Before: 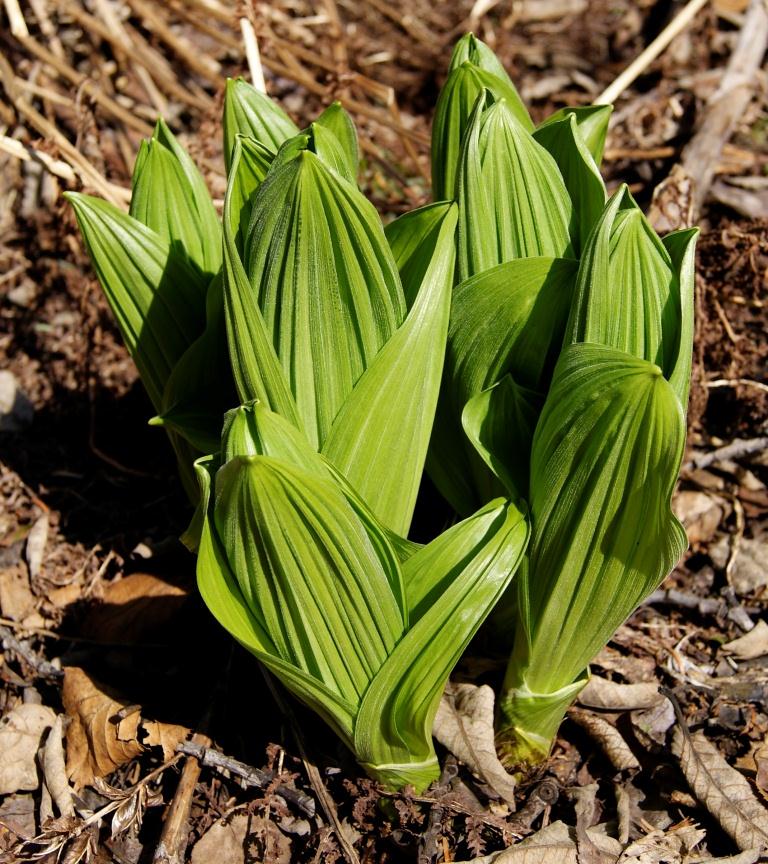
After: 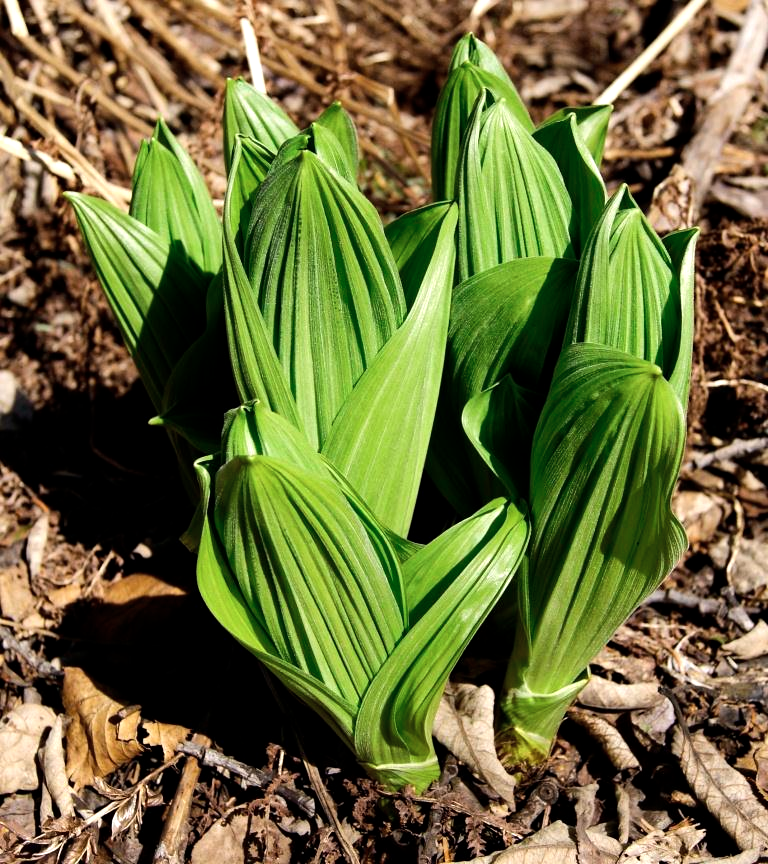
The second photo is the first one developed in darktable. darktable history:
tone equalizer: -8 EV -0.417 EV, -7 EV -0.389 EV, -6 EV -0.333 EV, -5 EV -0.222 EV, -3 EV 0.222 EV, -2 EV 0.333 EV, -1 EV 0.389 EV, +0 EV 0.417 EV, edges refinement/feathering 500, mask exposure compensation -1.57 EV, preserve details no
contrast brightness saturation: saturation -0.05
color zones: curves: ch1 [(0.113, 0.438) (0.75, 0.5)]; ch2 [(0.12, 0.526) (0.75, 0.5)]
